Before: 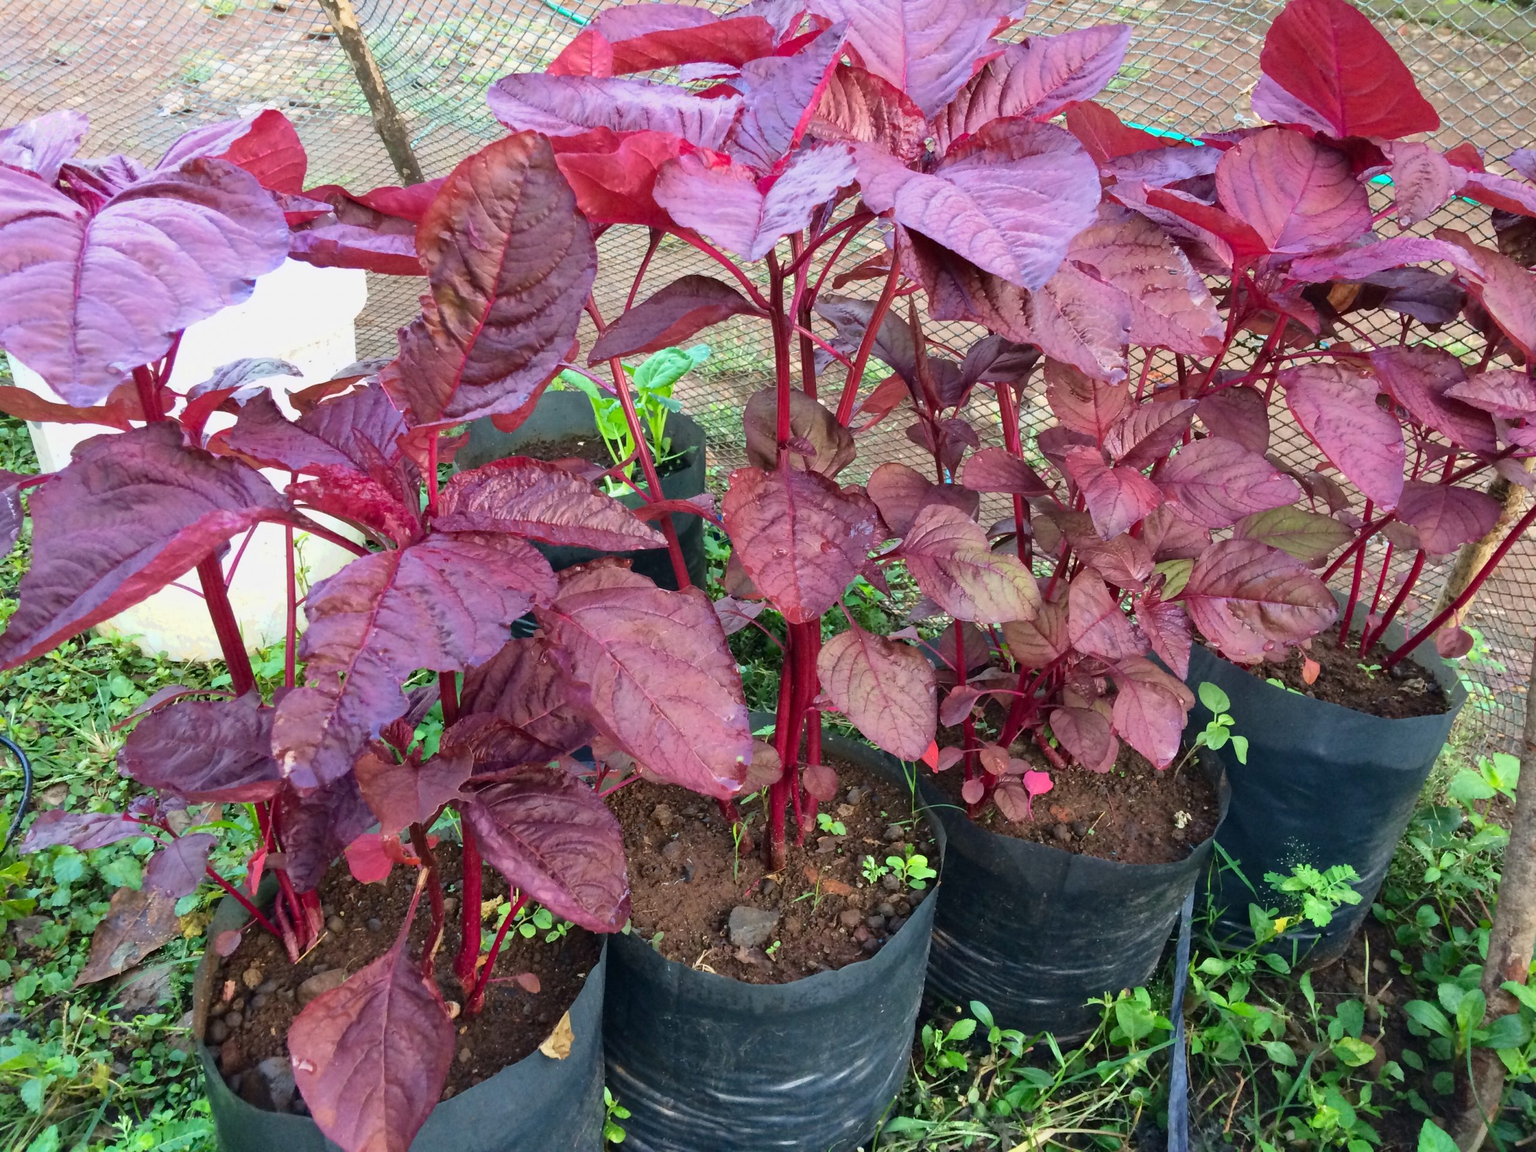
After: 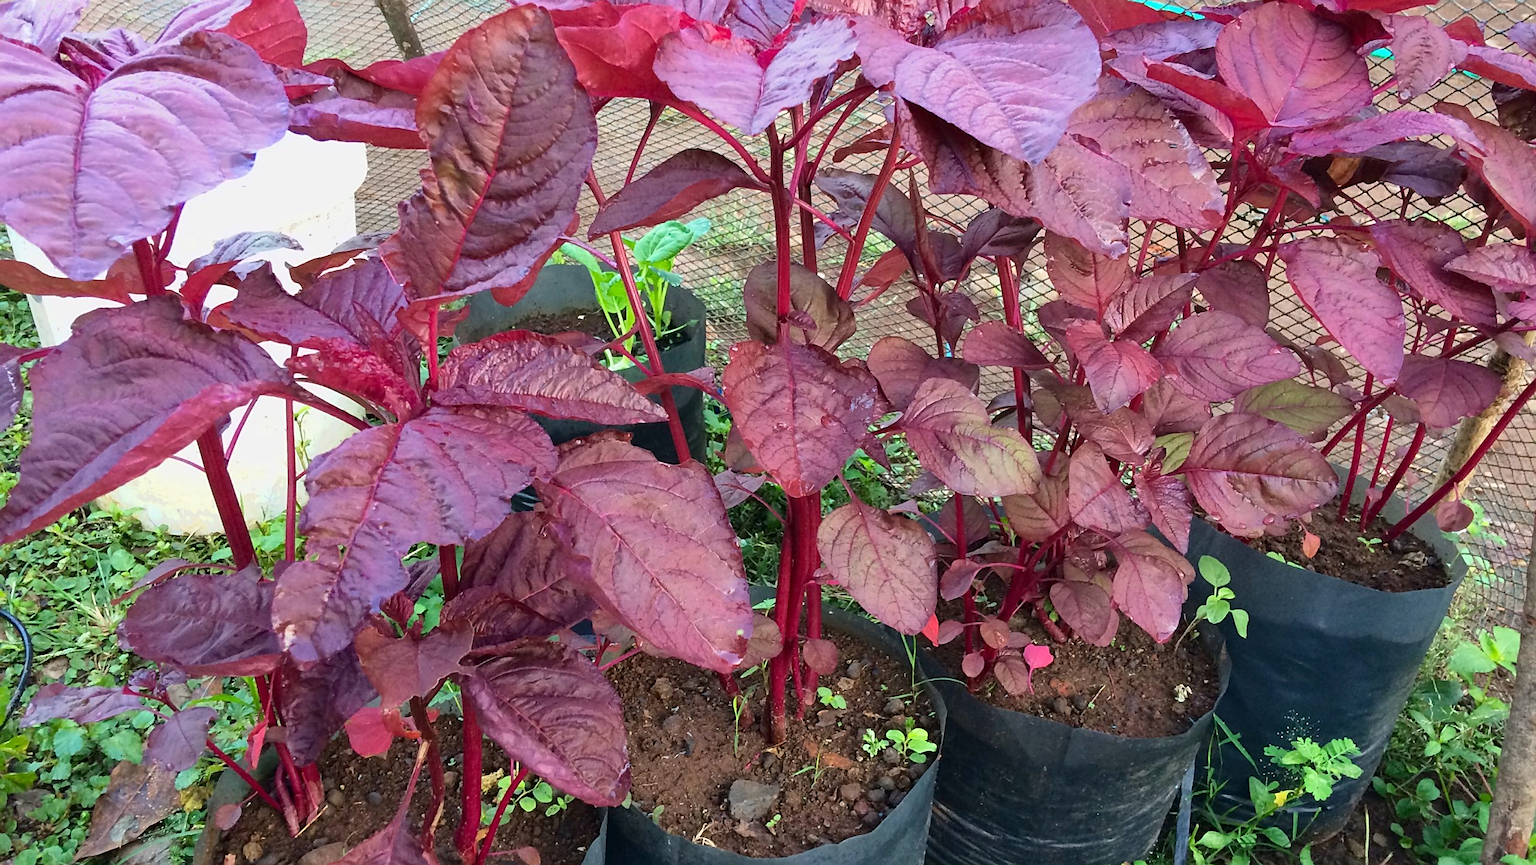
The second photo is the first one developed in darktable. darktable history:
sharpen: on, module defaults
base curve: preserve colors none
crop: top 11.011%, bottom 13.879%
